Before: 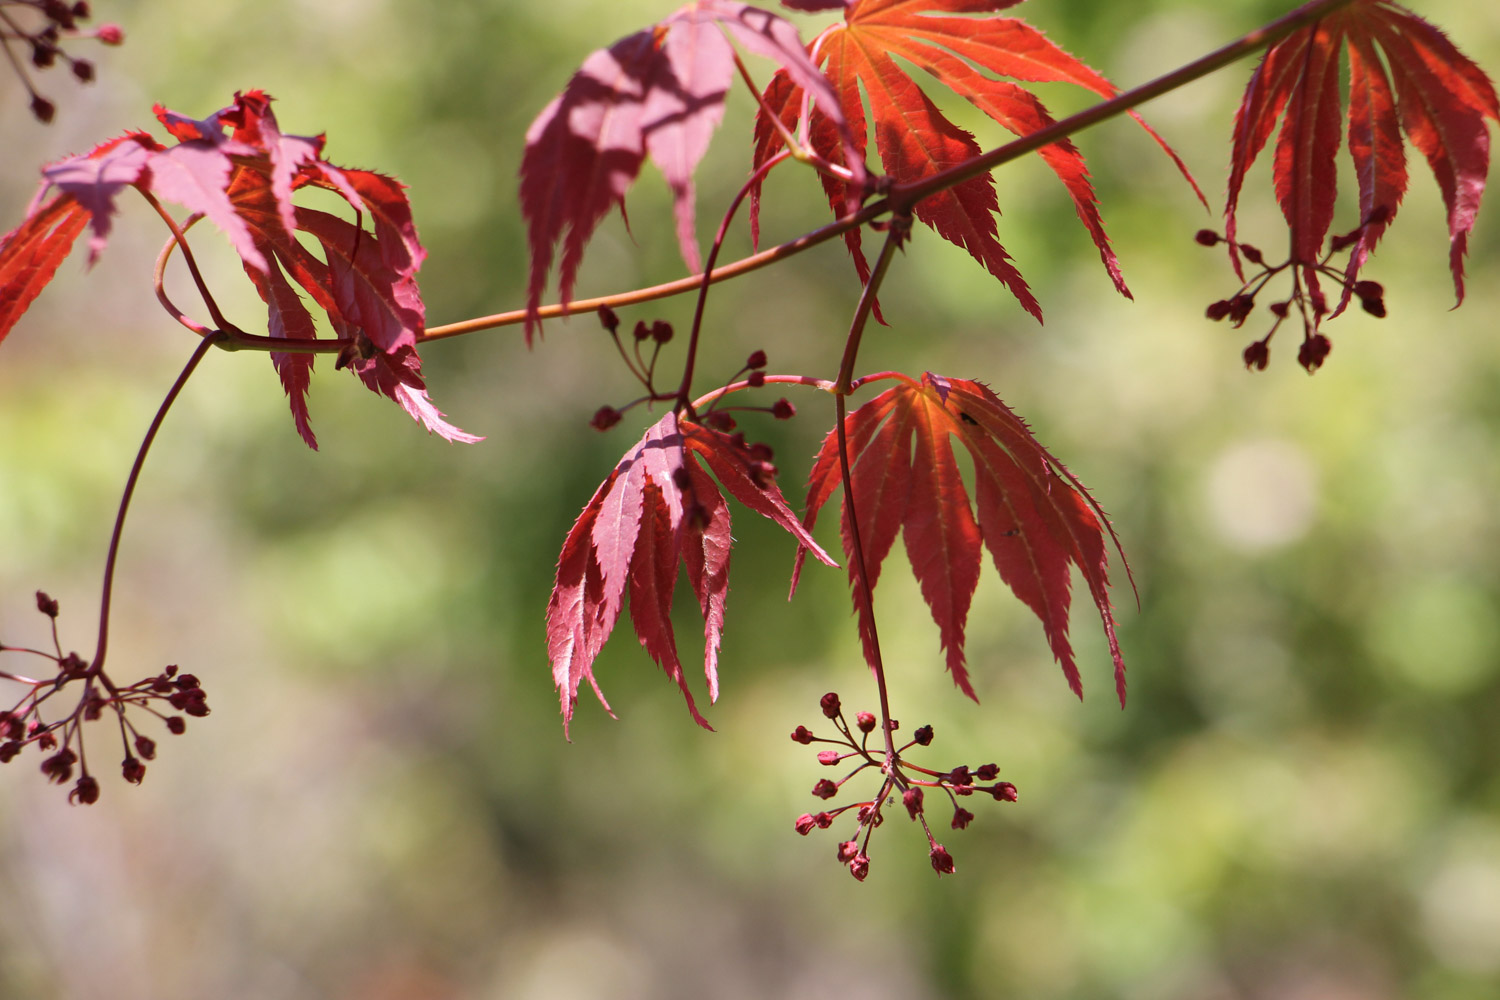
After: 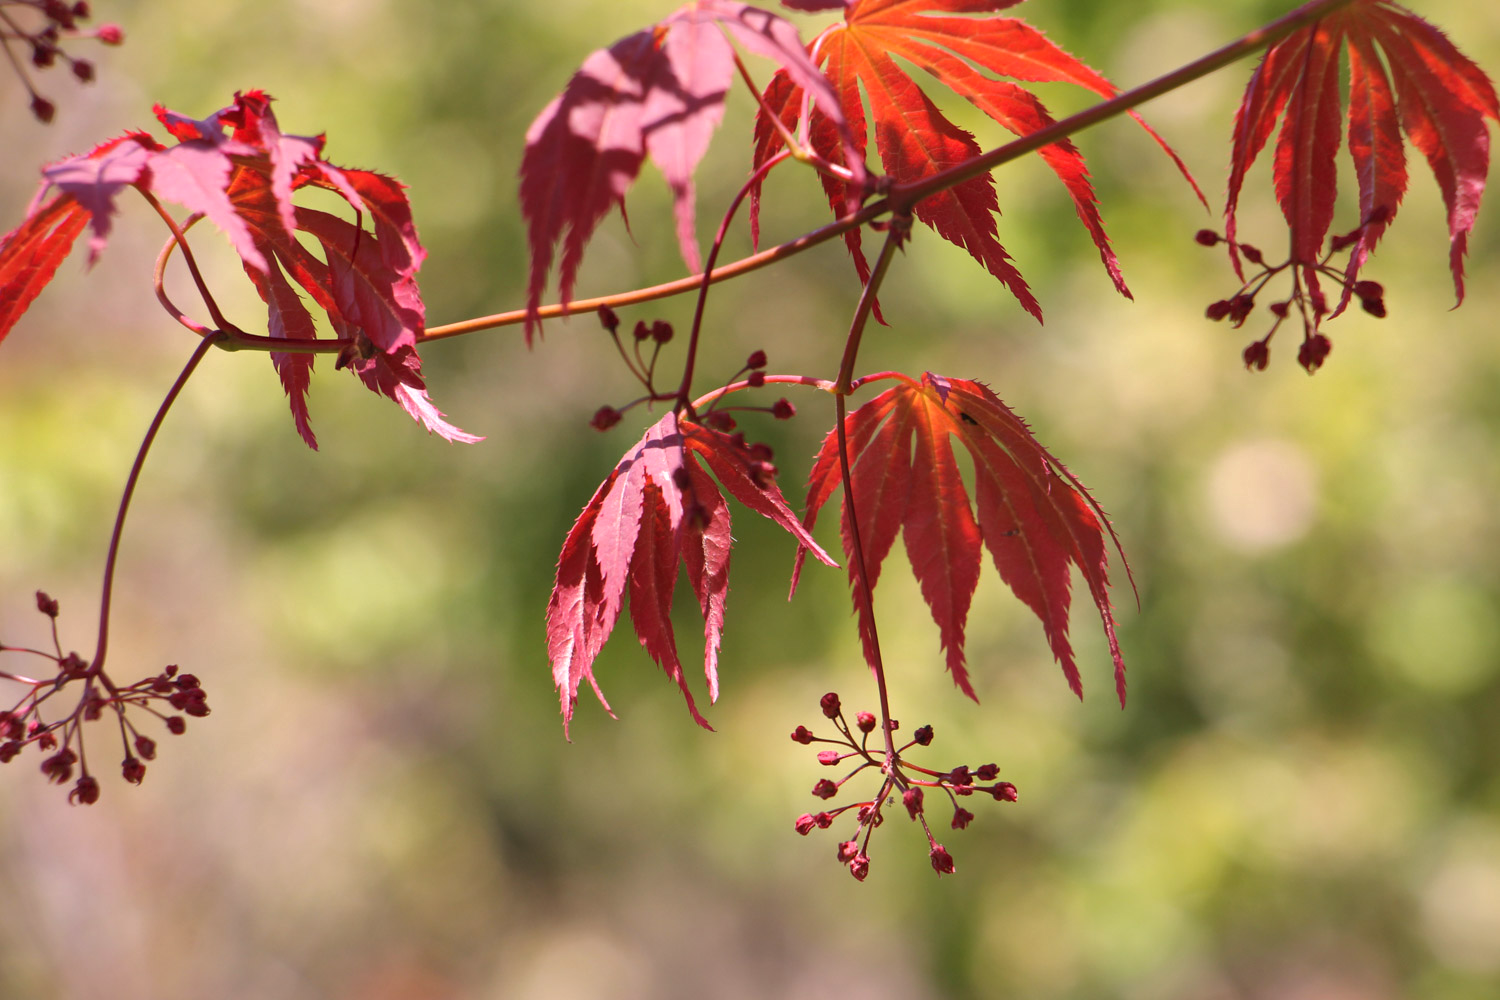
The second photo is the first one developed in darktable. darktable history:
exposure: exposure 0.2 EV, compensate highlight preservation false
shadows and highlights: on, module defaults
color correction: highlights a* 7.34, highlights b* 4.37
